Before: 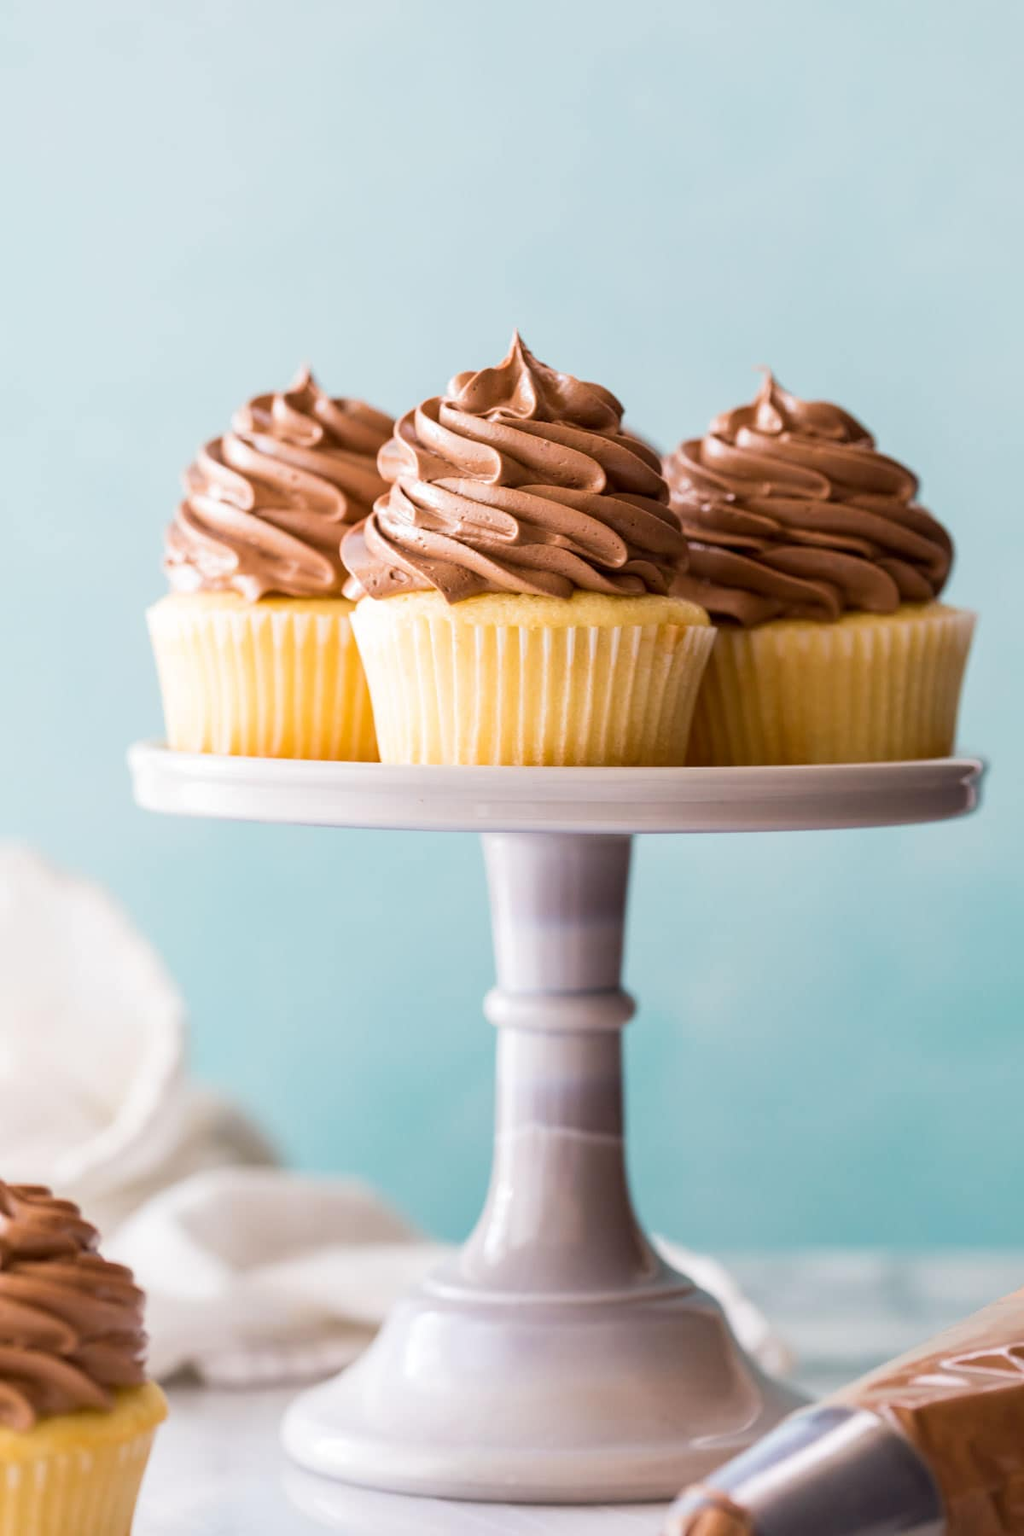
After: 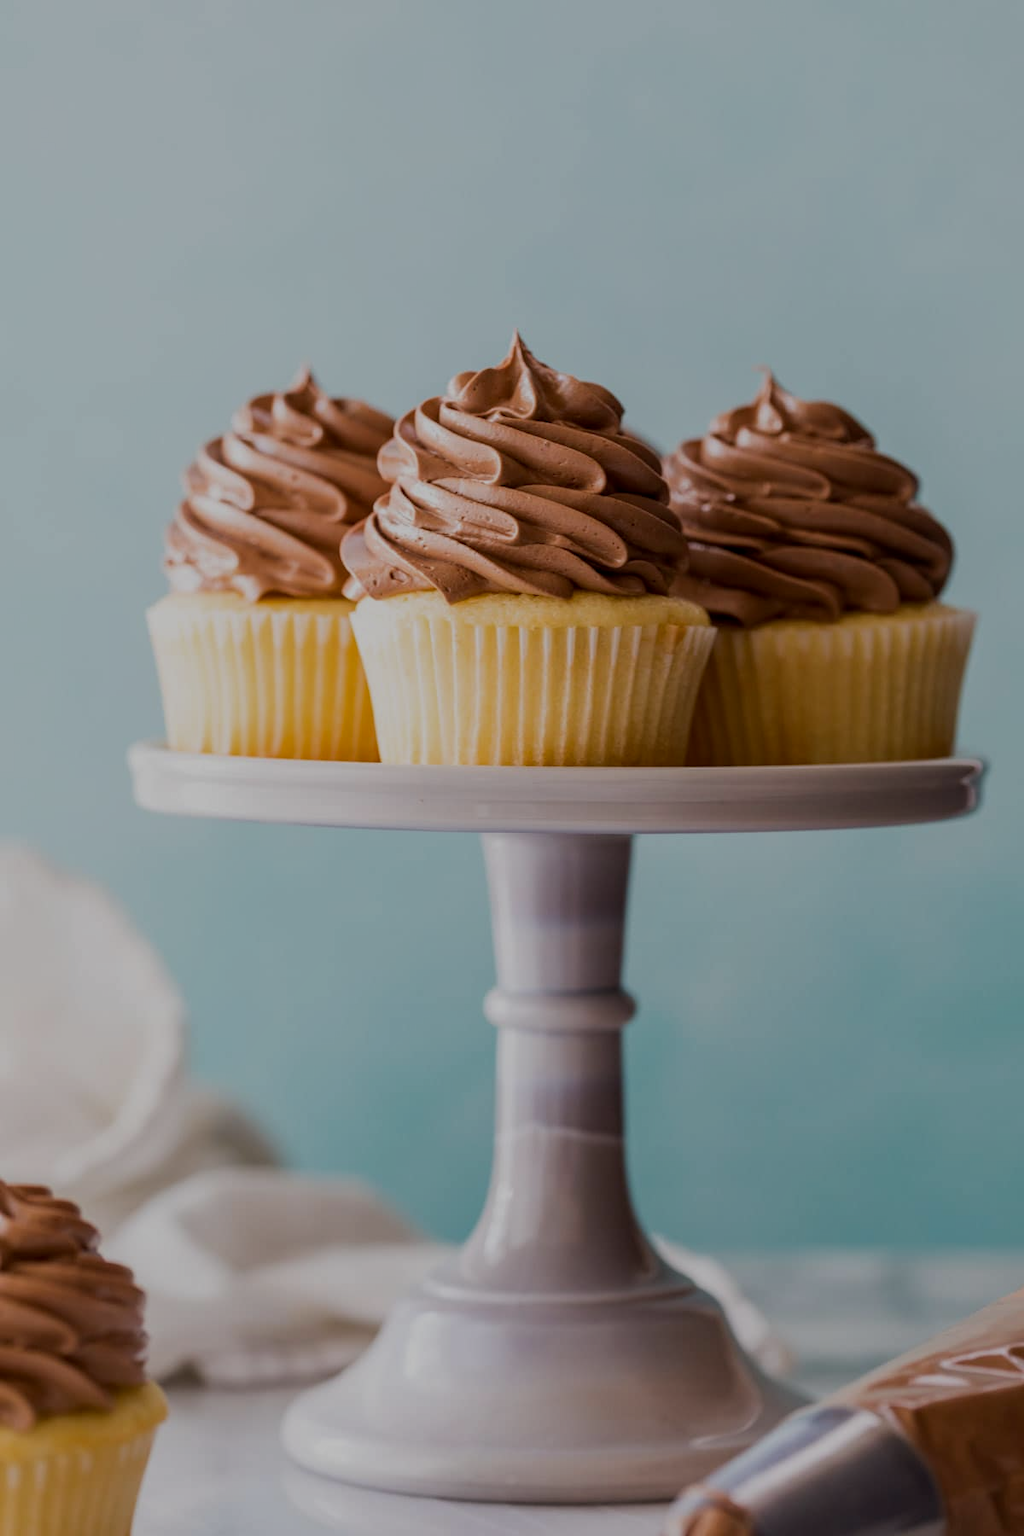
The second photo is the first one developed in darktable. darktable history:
local contrast: detail 115%
contrast brightness saturation: contrast -0.02, brightness -0.01, saturation 0.03
exposure: exposure -1 EV, compensate highlight preservation false
